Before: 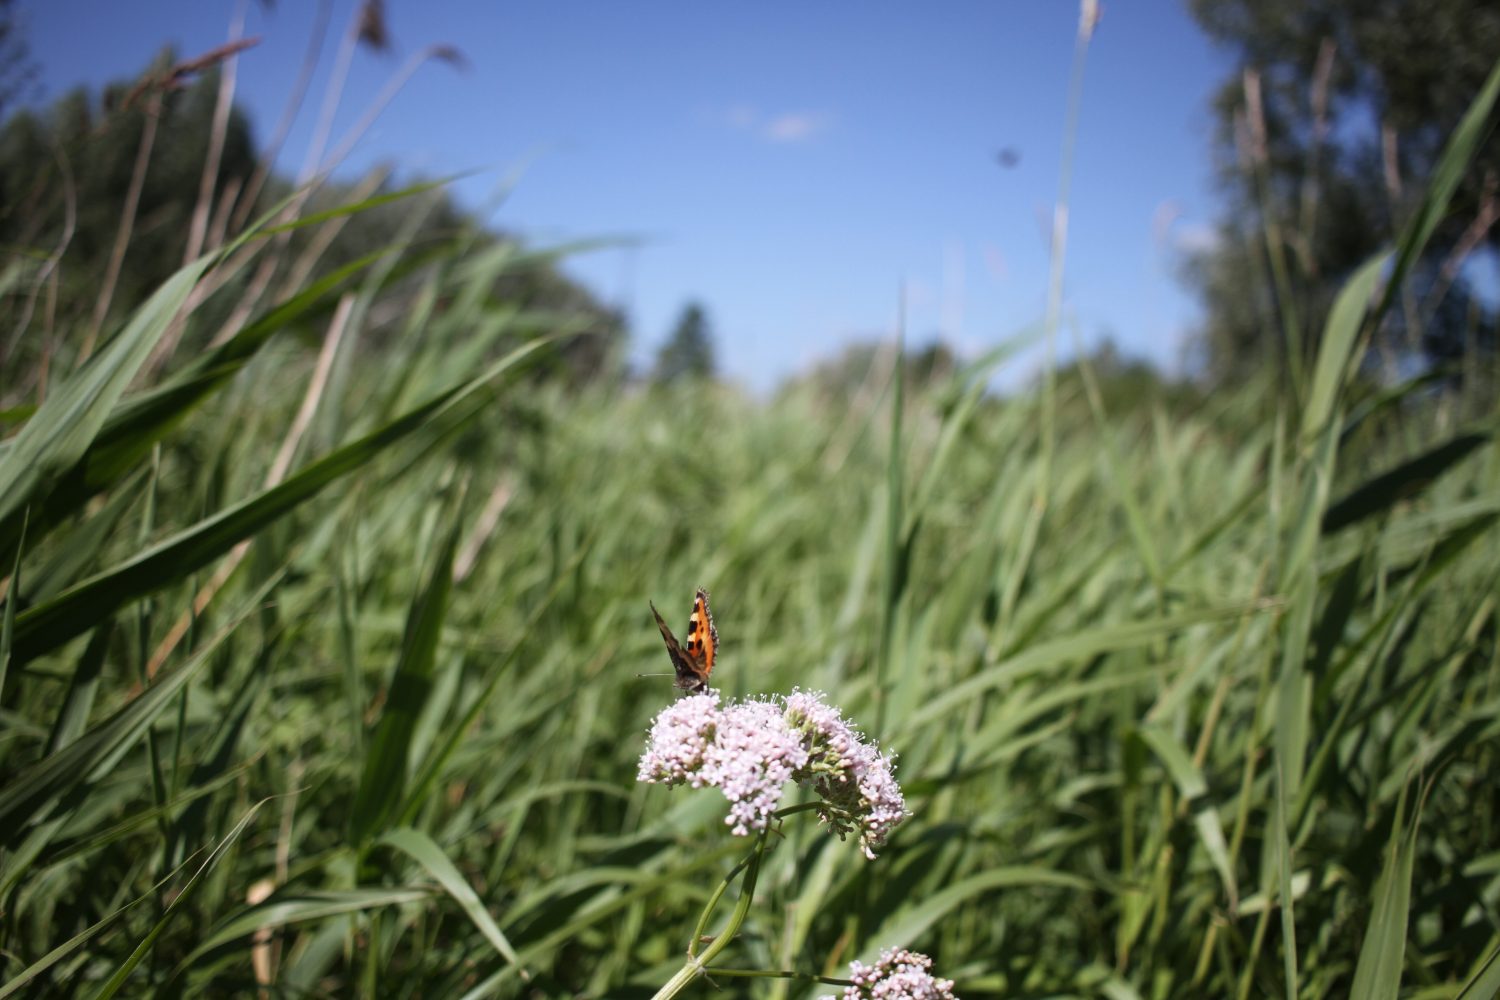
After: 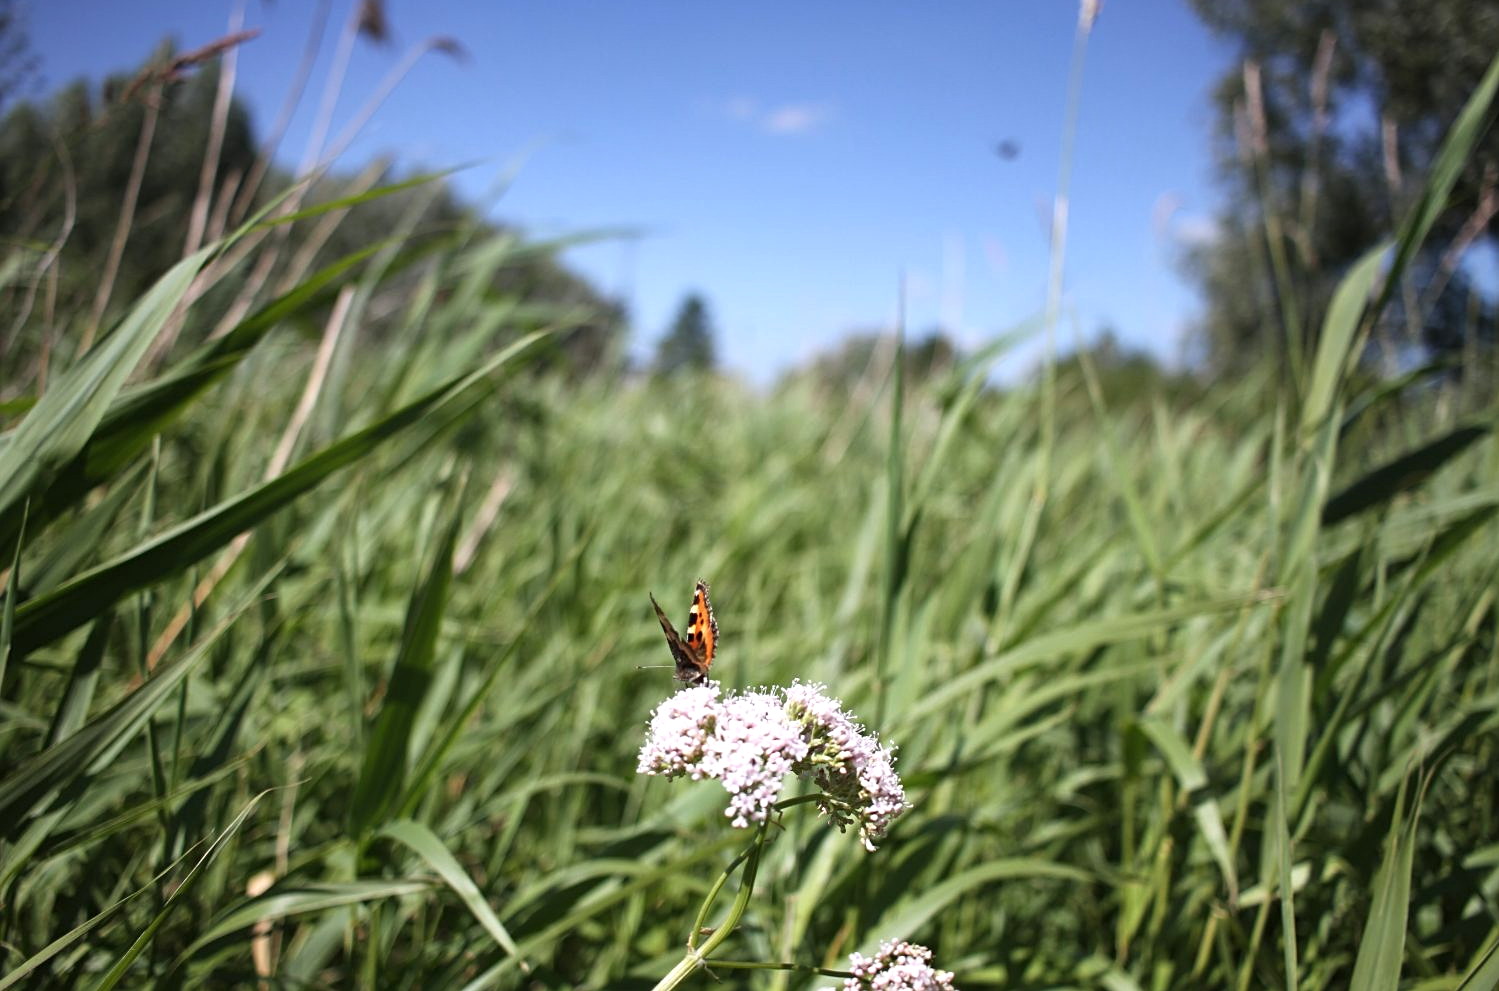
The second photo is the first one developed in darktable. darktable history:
sharpen: radius 2.511, amount 0.33
crop: top 0.812%, right 0.067%
shadows and highlights: shadows 33.88, highlights -46.14, compress 49.95%, soften with gaussian
exposure: exposure 0.375 EV, compensate highlight preservation false
